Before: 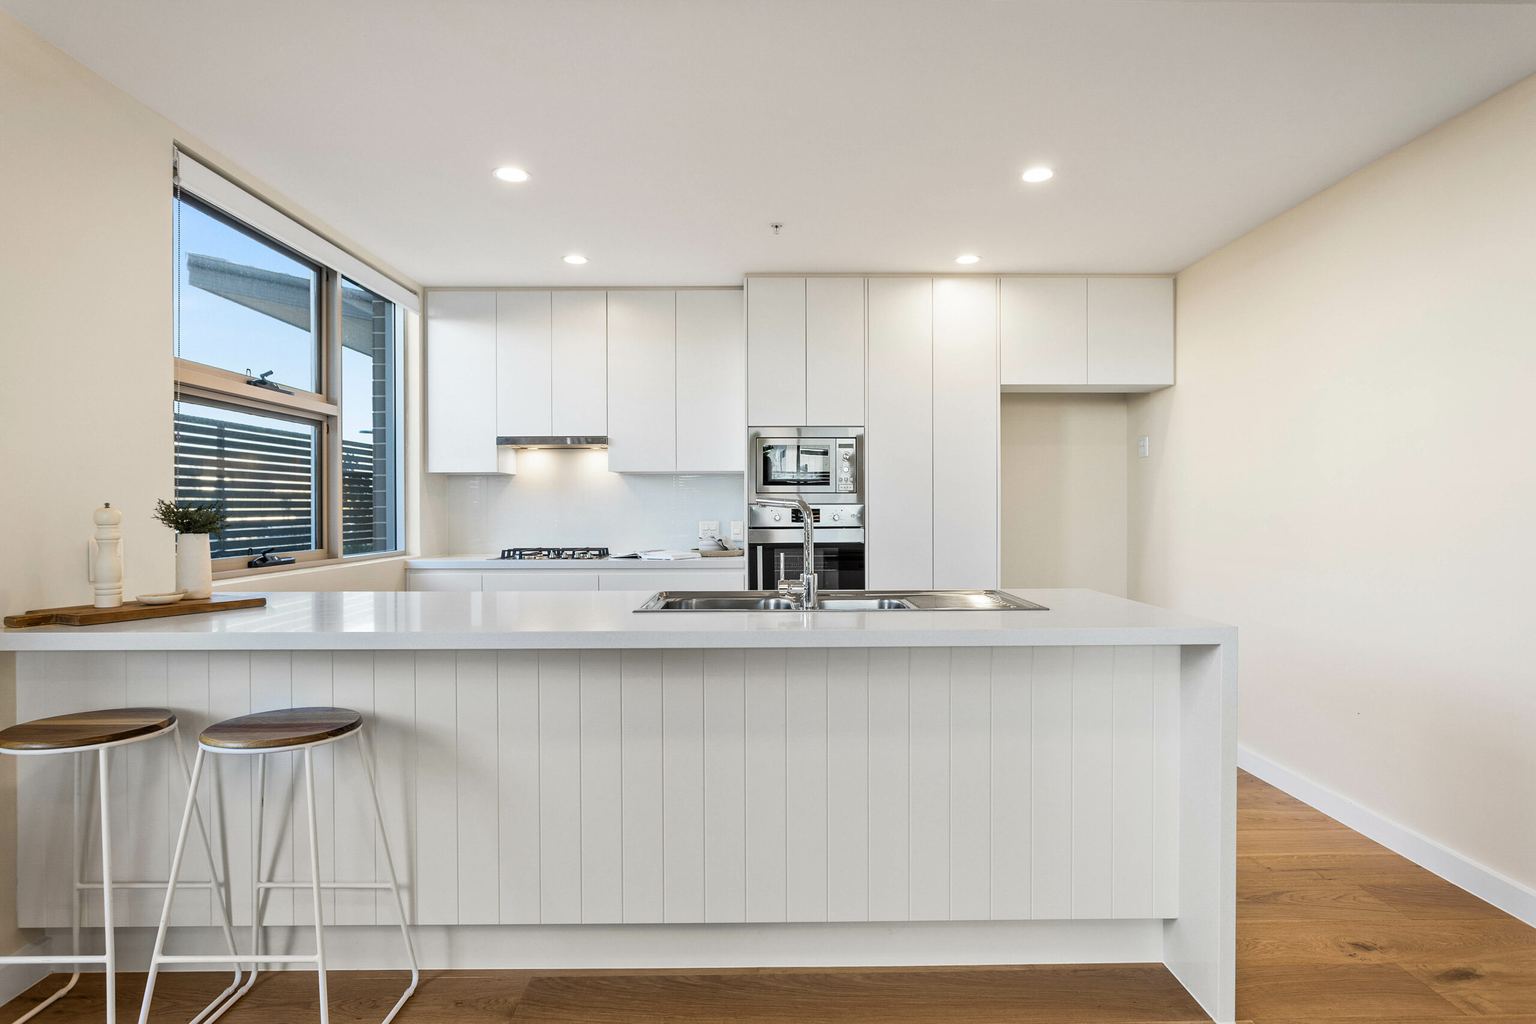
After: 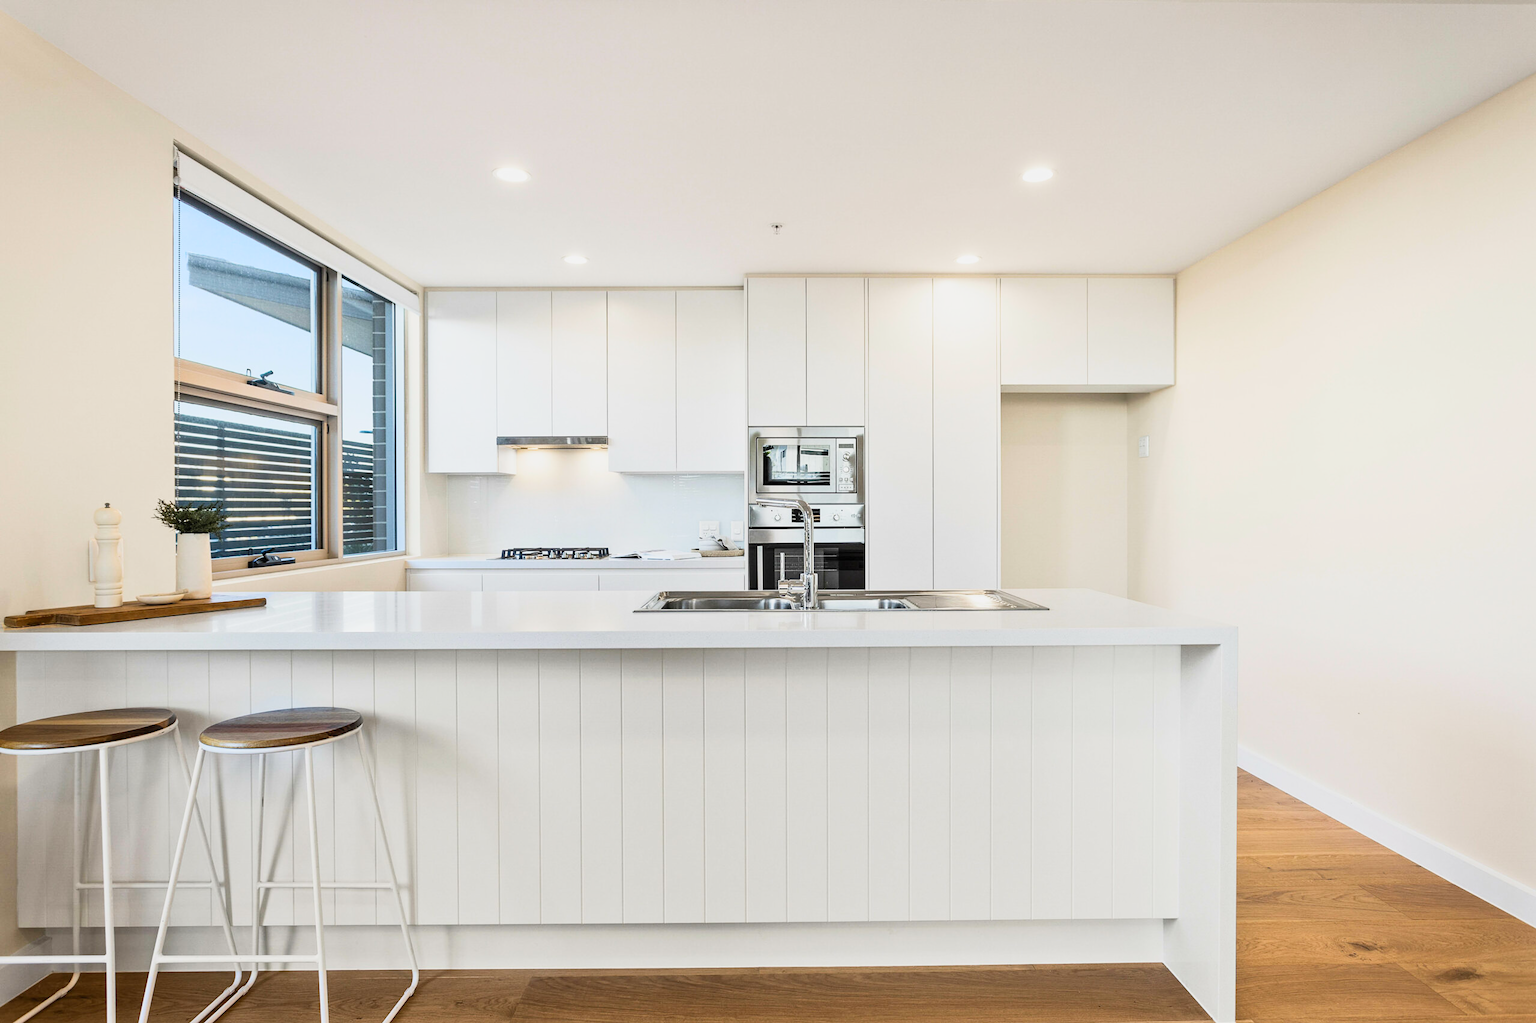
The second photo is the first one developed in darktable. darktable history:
contrast brightness saturation: contrast 0.2, brightness 0.16, saturation 0.22
sigmoid: contrast 1.22, skew 0.65
